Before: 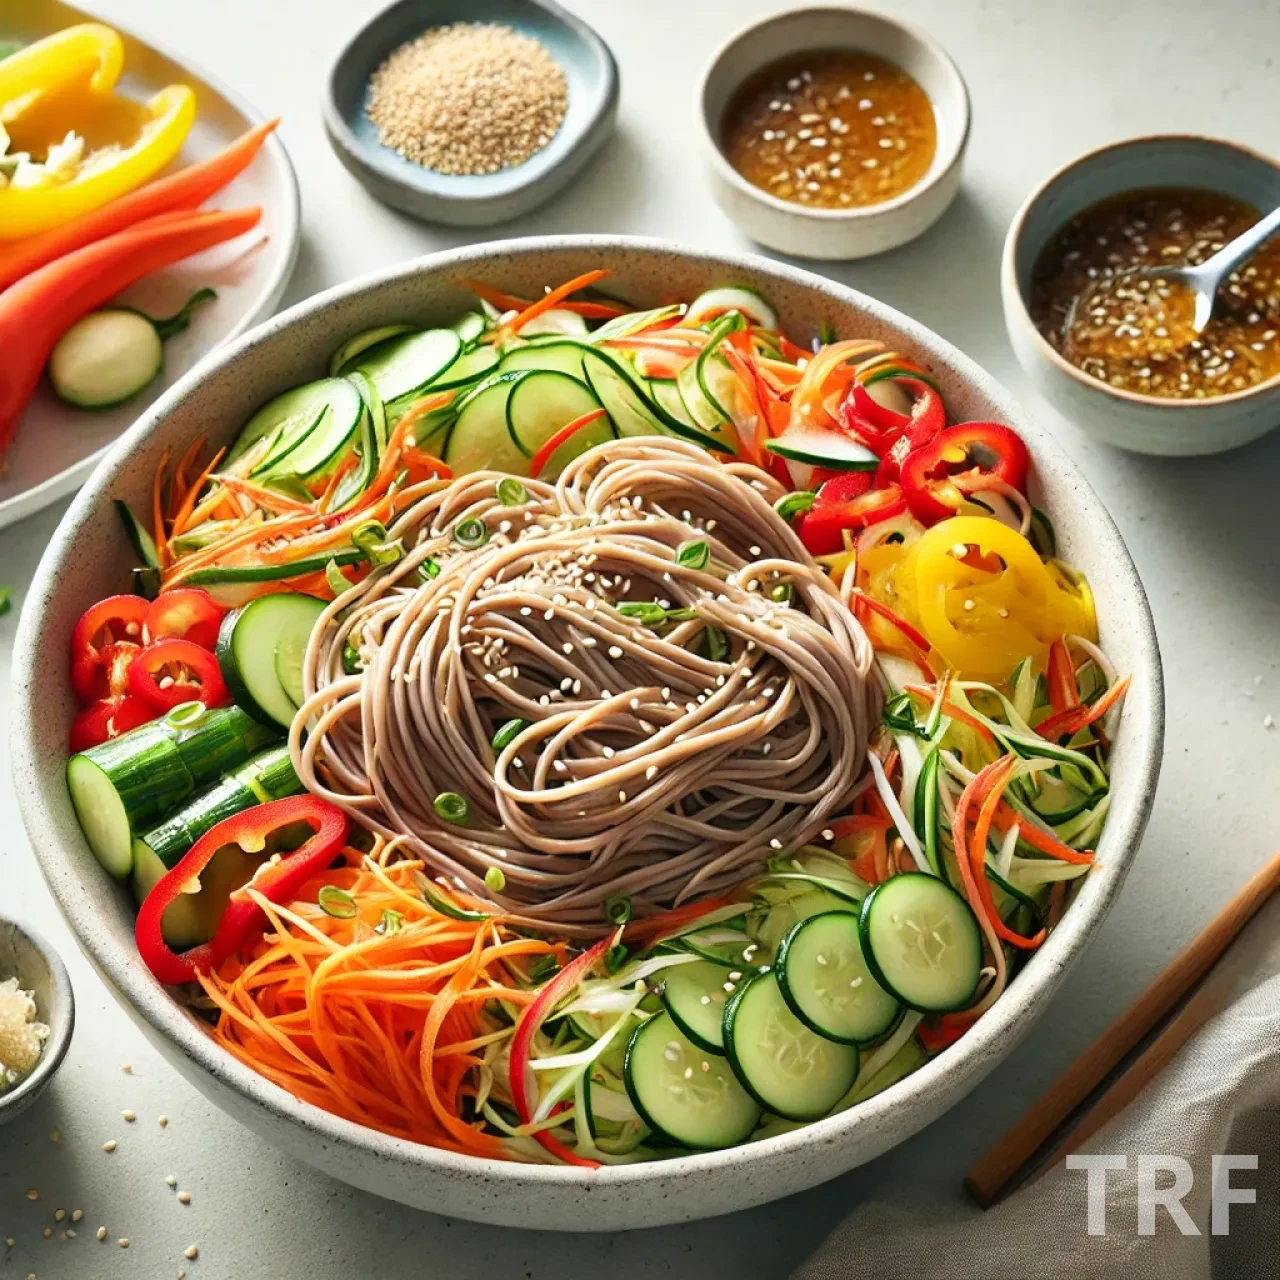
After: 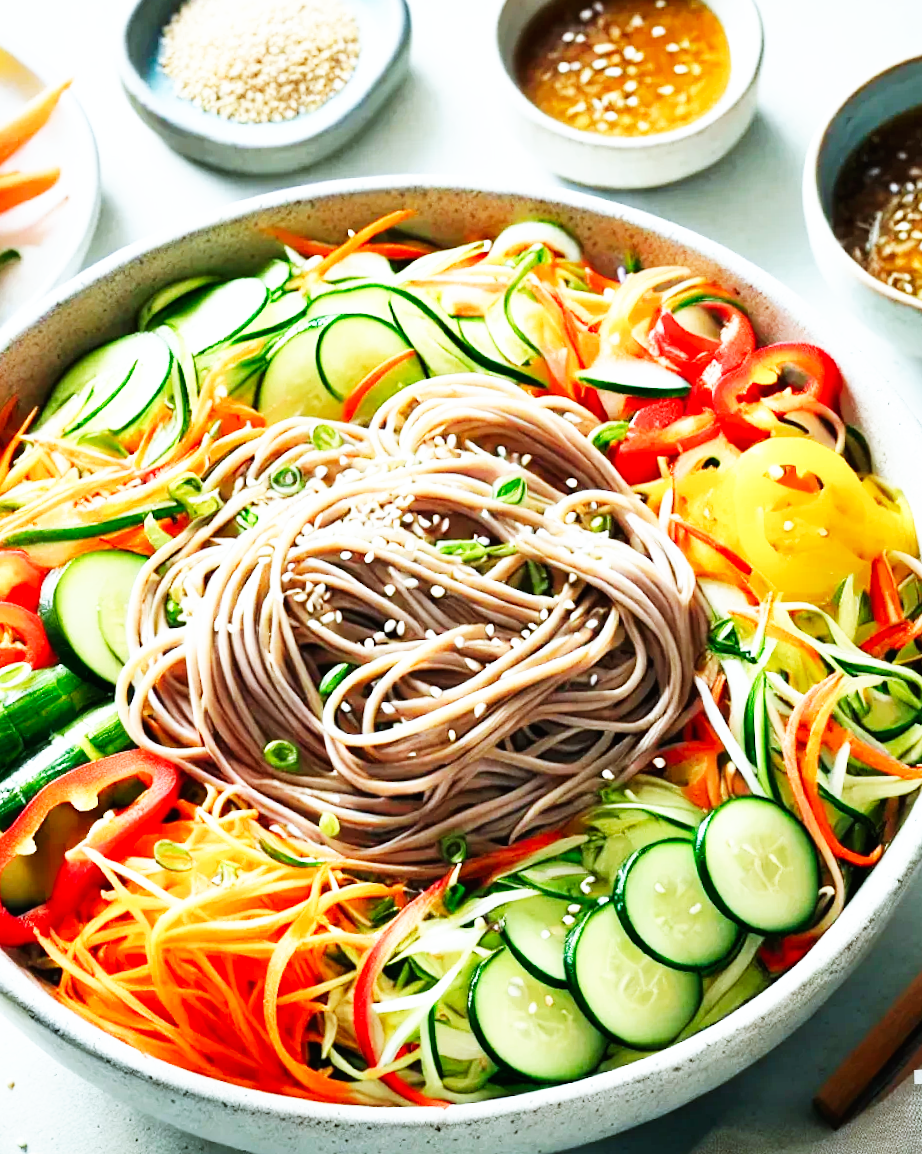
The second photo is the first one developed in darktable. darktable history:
color calibration: illuminant F (fluorescent), F source F9 (Cool White Deluxe 4150 K) – high CRI, x 0.374, y 0.373, temperature 4158.34 K
rotate and perspective: rotation -3°, crop left 0.031, crop right 0.968, crop top 0.07, crop bottom 0.93
crop: left 13.443%, right 13.31%
base curve: curves: ch0 [(0, 0) (0.007, 0.004) (0.027, 0.03) (0.046, 0.07) (0.207, 0.54) (0.442, 0.872) (0.673, 0.972) (1, 1)], preserve colors none
